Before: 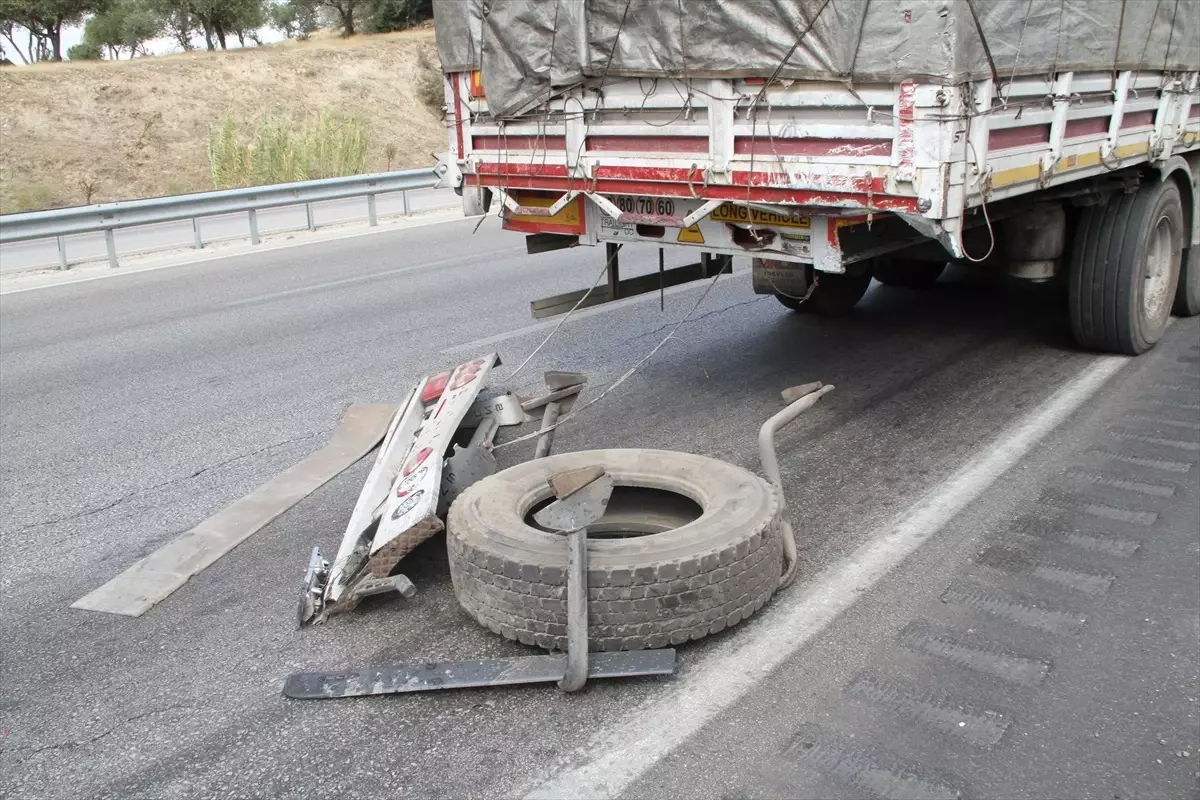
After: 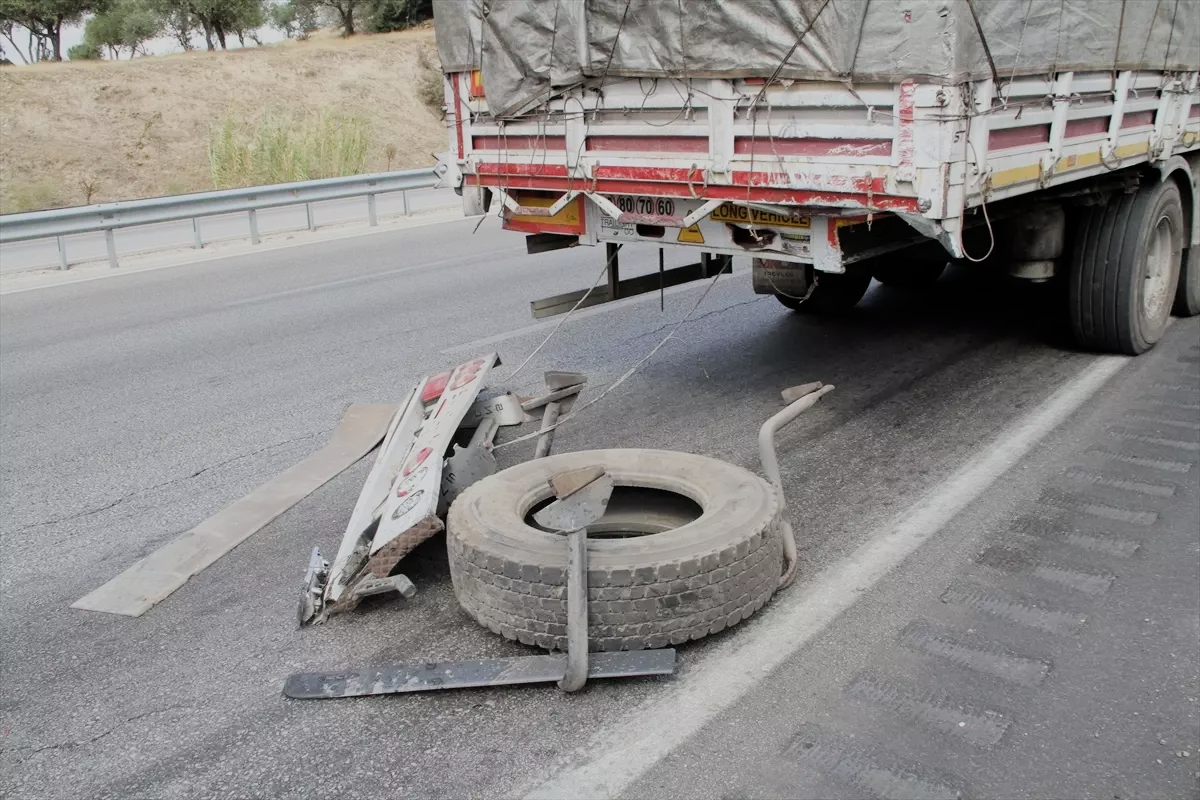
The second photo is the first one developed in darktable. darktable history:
filmic rgb: black relative exposure -7.65 EV, white relative exposure 4.56 EV, threshold 6 EV, hardness 3.61, enable highlight reconstruction true
